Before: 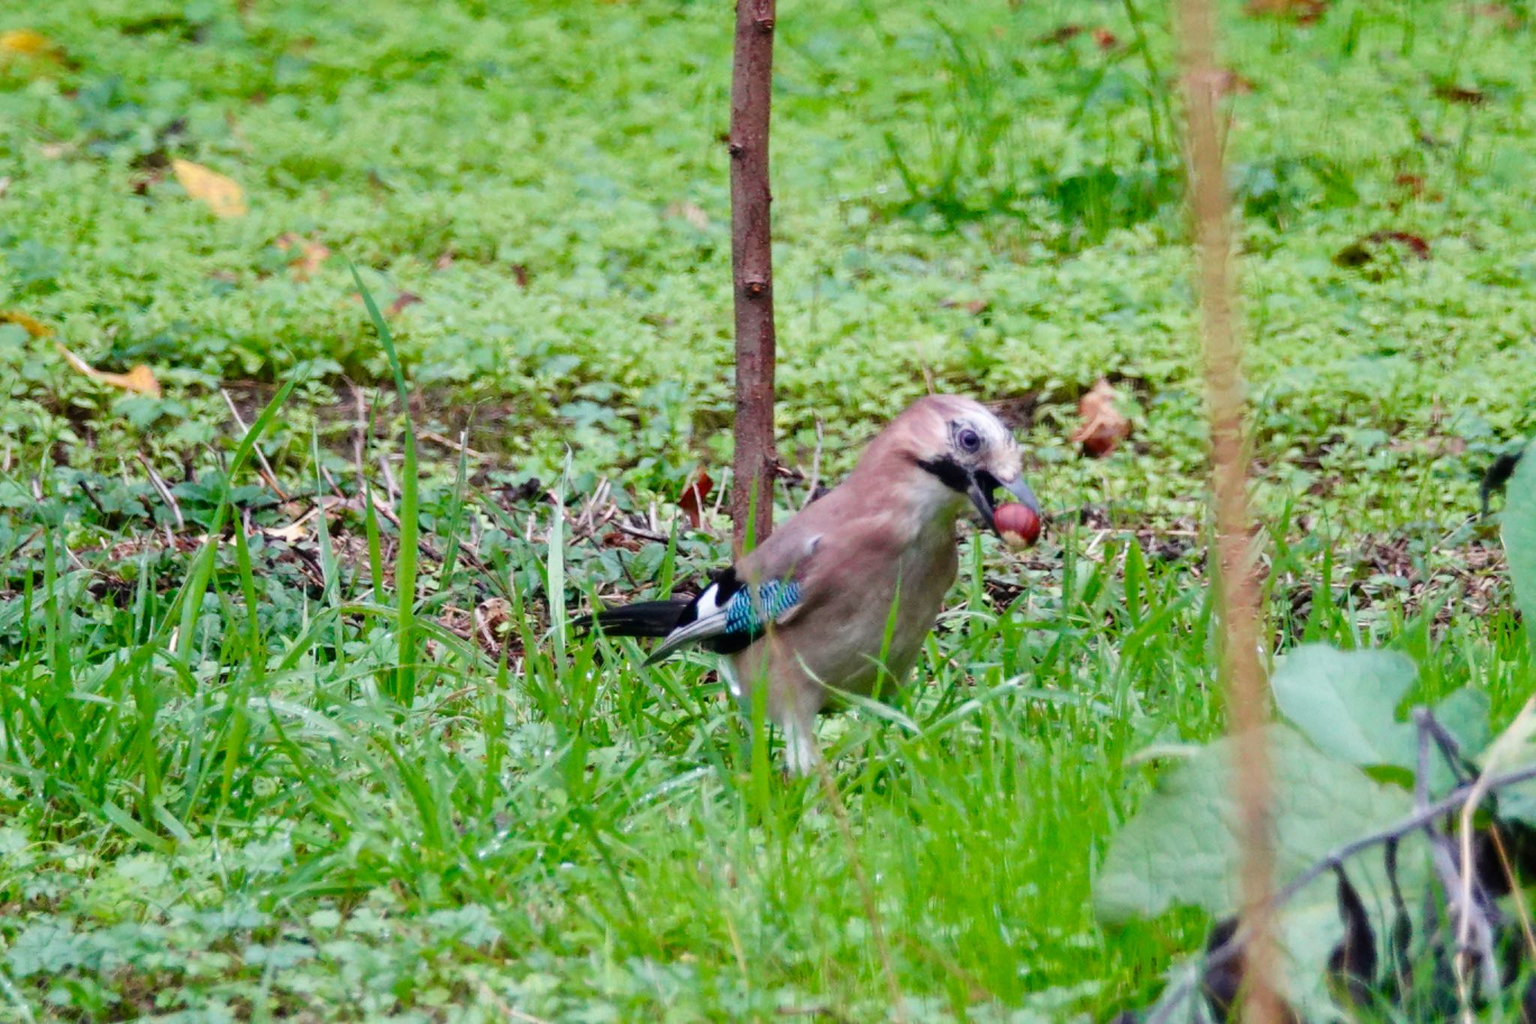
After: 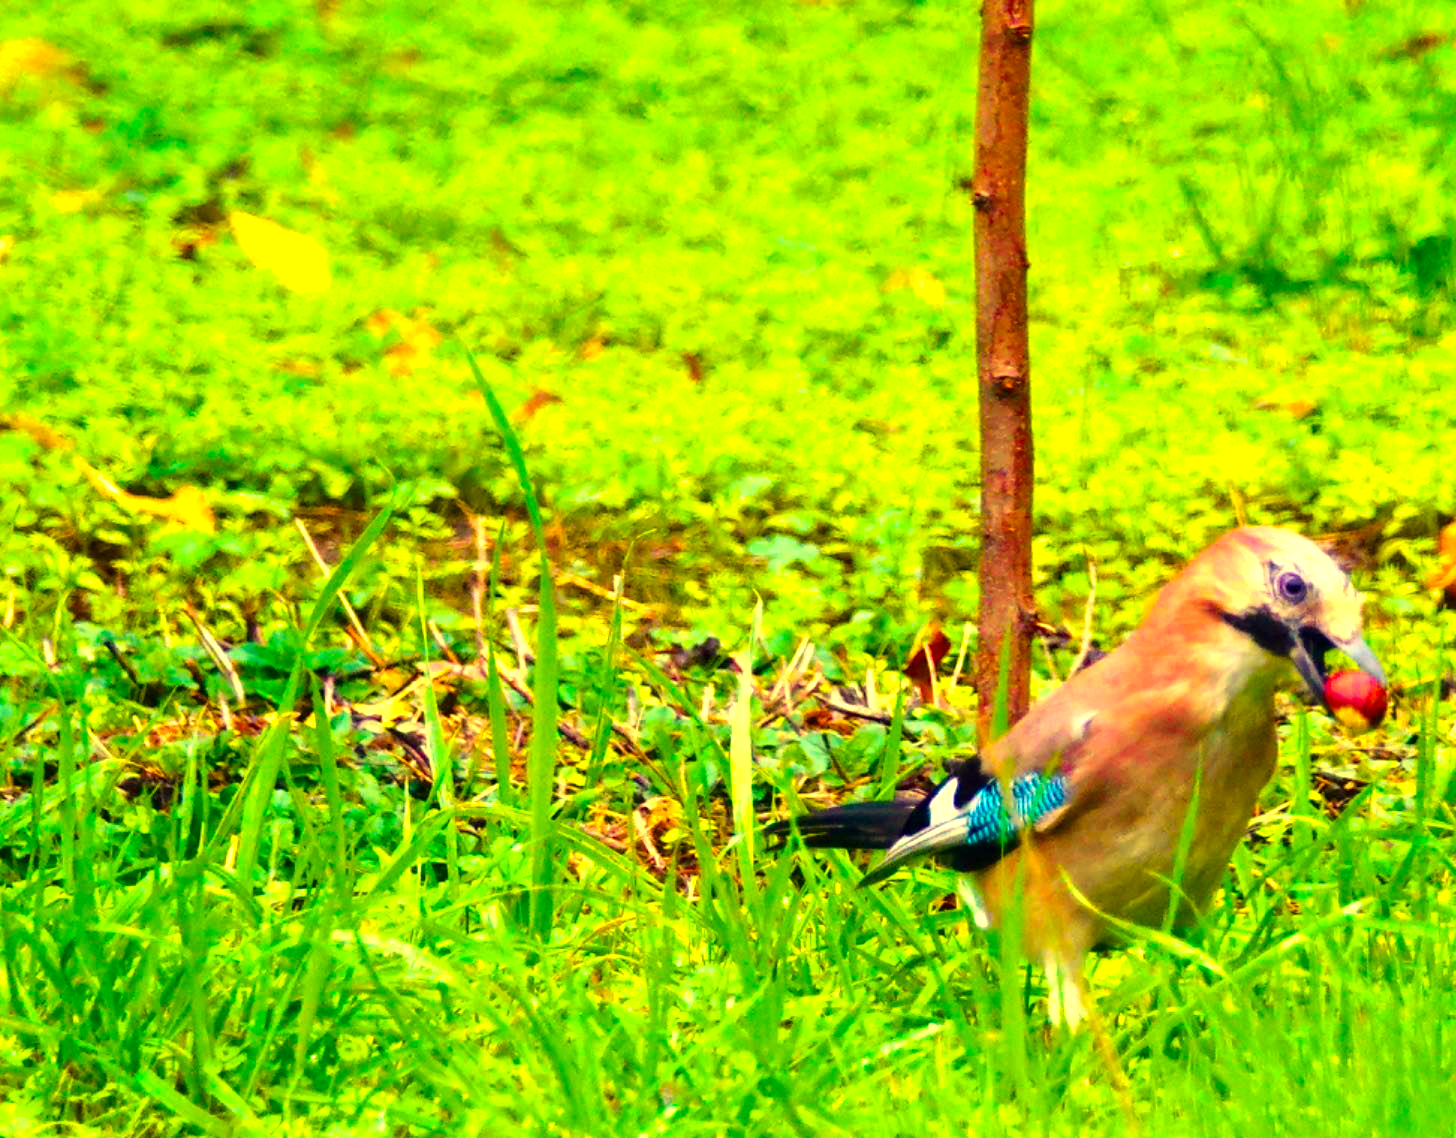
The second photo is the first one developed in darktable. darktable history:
white balance: red 1.08, blue 0.791
crop: right 28.885%, bottom 16.626%
color balance rgb: linear chroma grading › global chroma 25%, perceptual saturation grading › global saturation 40%, perceptual brilliance grading › global brilliance 30%, global vibrance 40%
